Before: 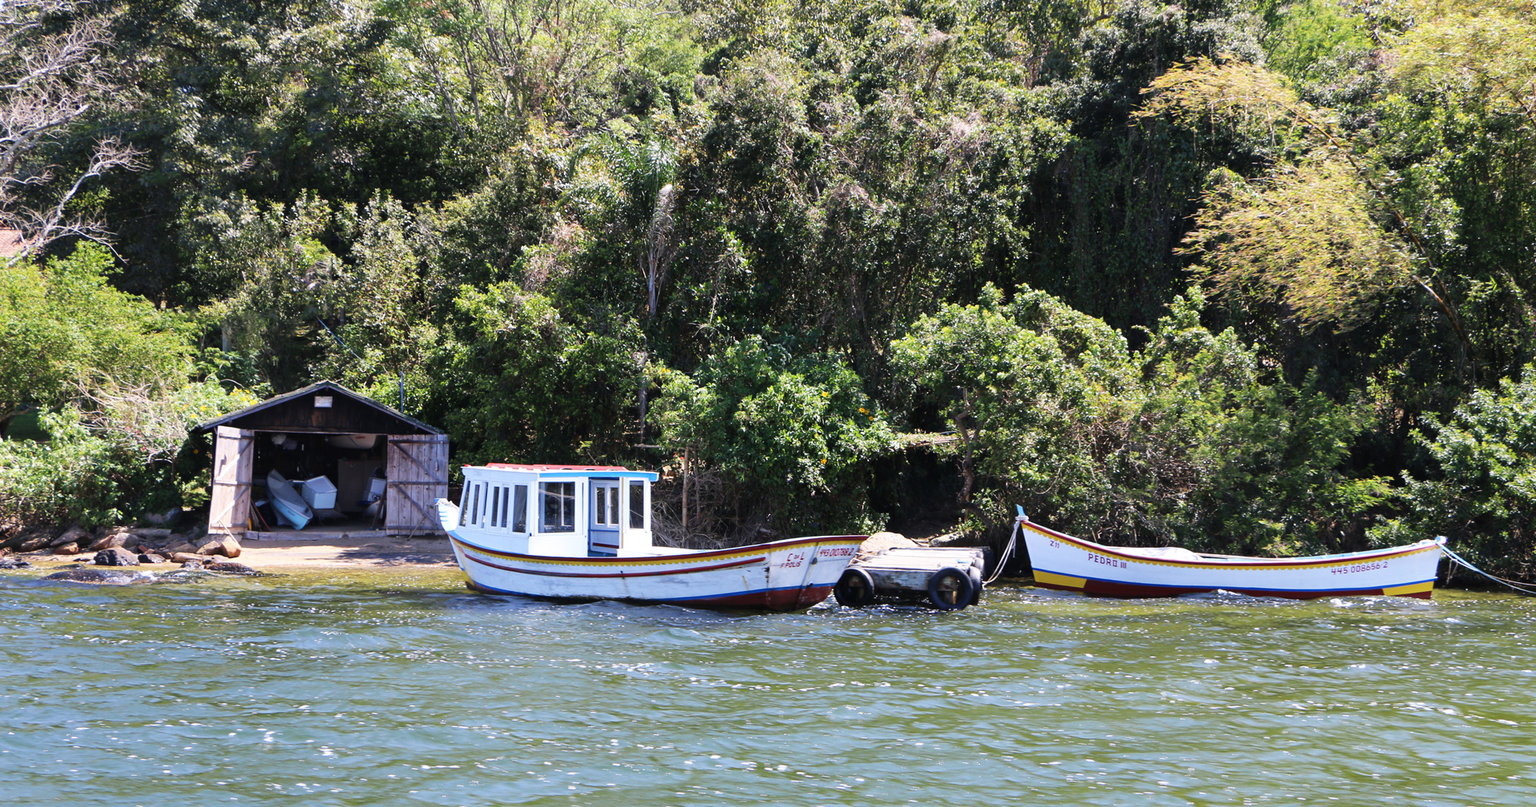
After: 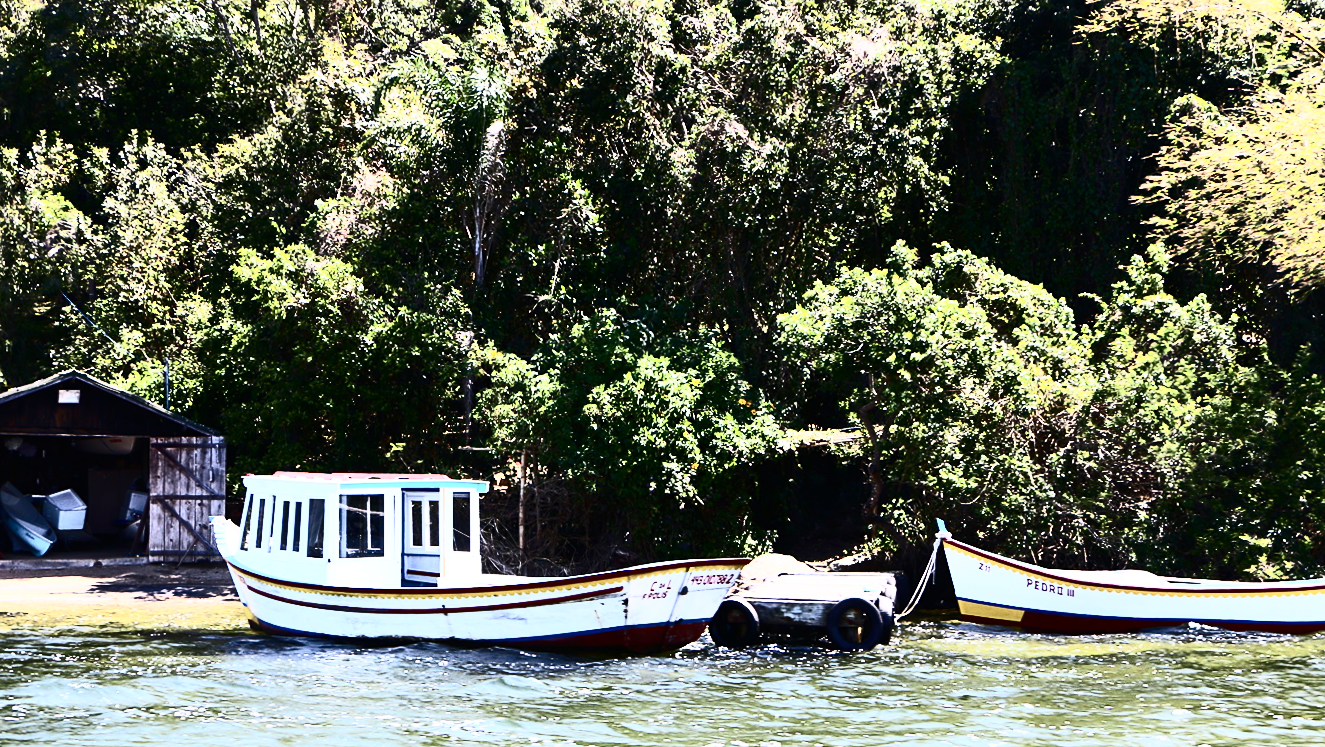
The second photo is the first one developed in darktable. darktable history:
crop and rotate: left 17.046%, top 10.659%, right 12.989%, bottom 14.553%
sharpen: amount 0.2
rotate and perspective: rotation -0.45°, automatic cropping original format, crop left 0.008, crop right 0.992, crop top 0.012, crop bottom 0.988
base curve: curves: ch0 [(0, 0) (0.303, 0.277) (1, 1)]
contrast brightness saturation: contrast 0.93, brightness 0.2
